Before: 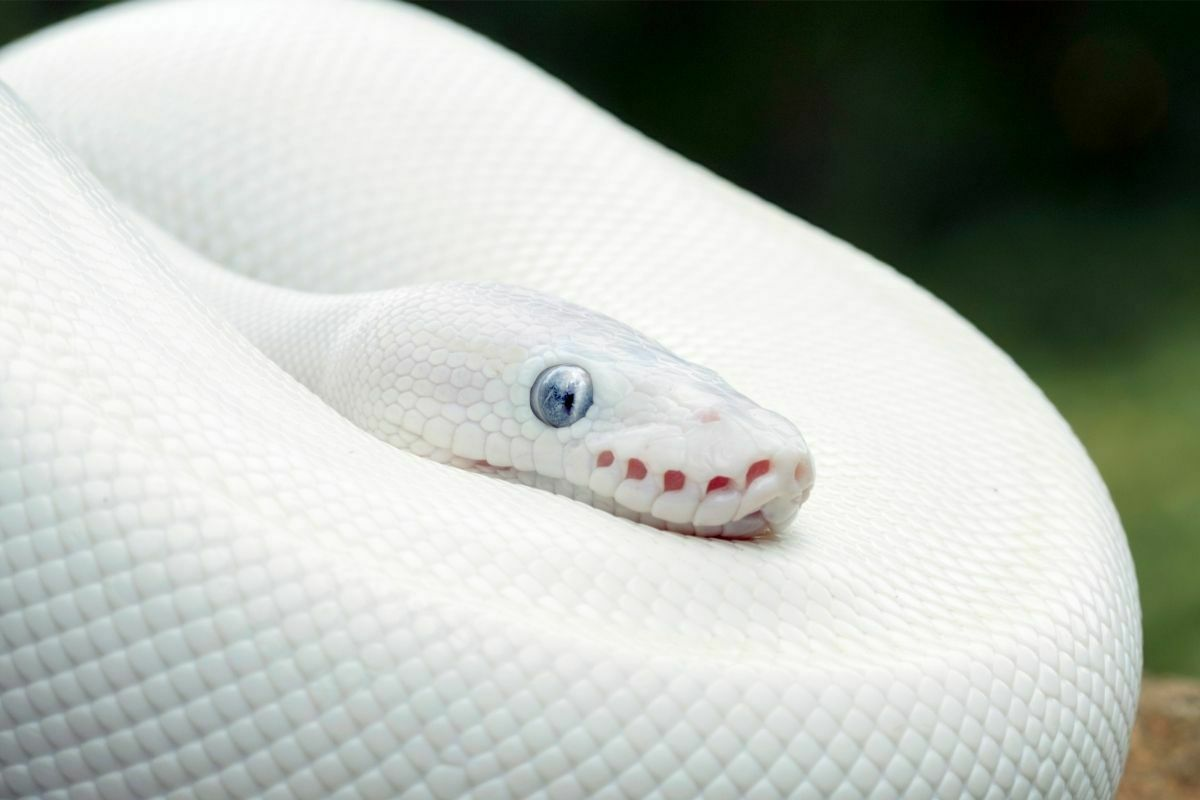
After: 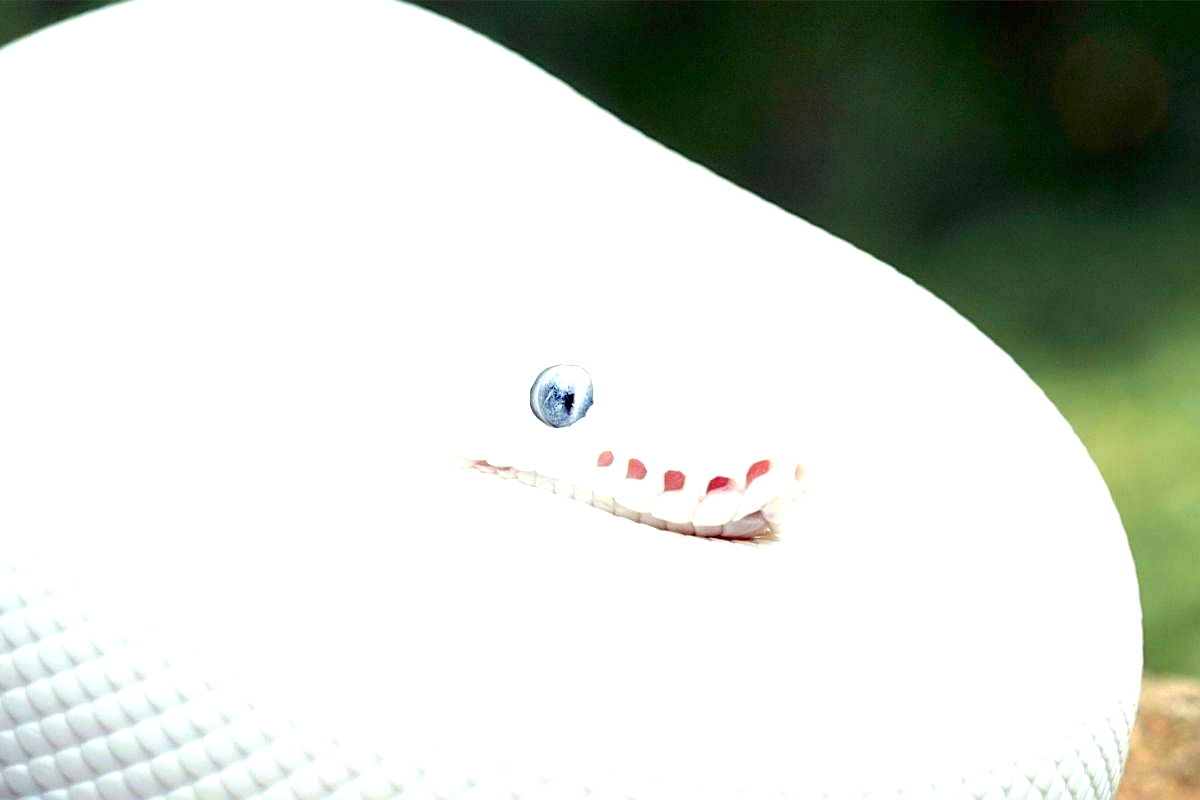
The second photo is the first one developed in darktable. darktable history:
sharpen: on, module defaults
exposure: black level correction 0, exposure 1.374 EV, compensate exposure bias true, compensate highlight preservation false
